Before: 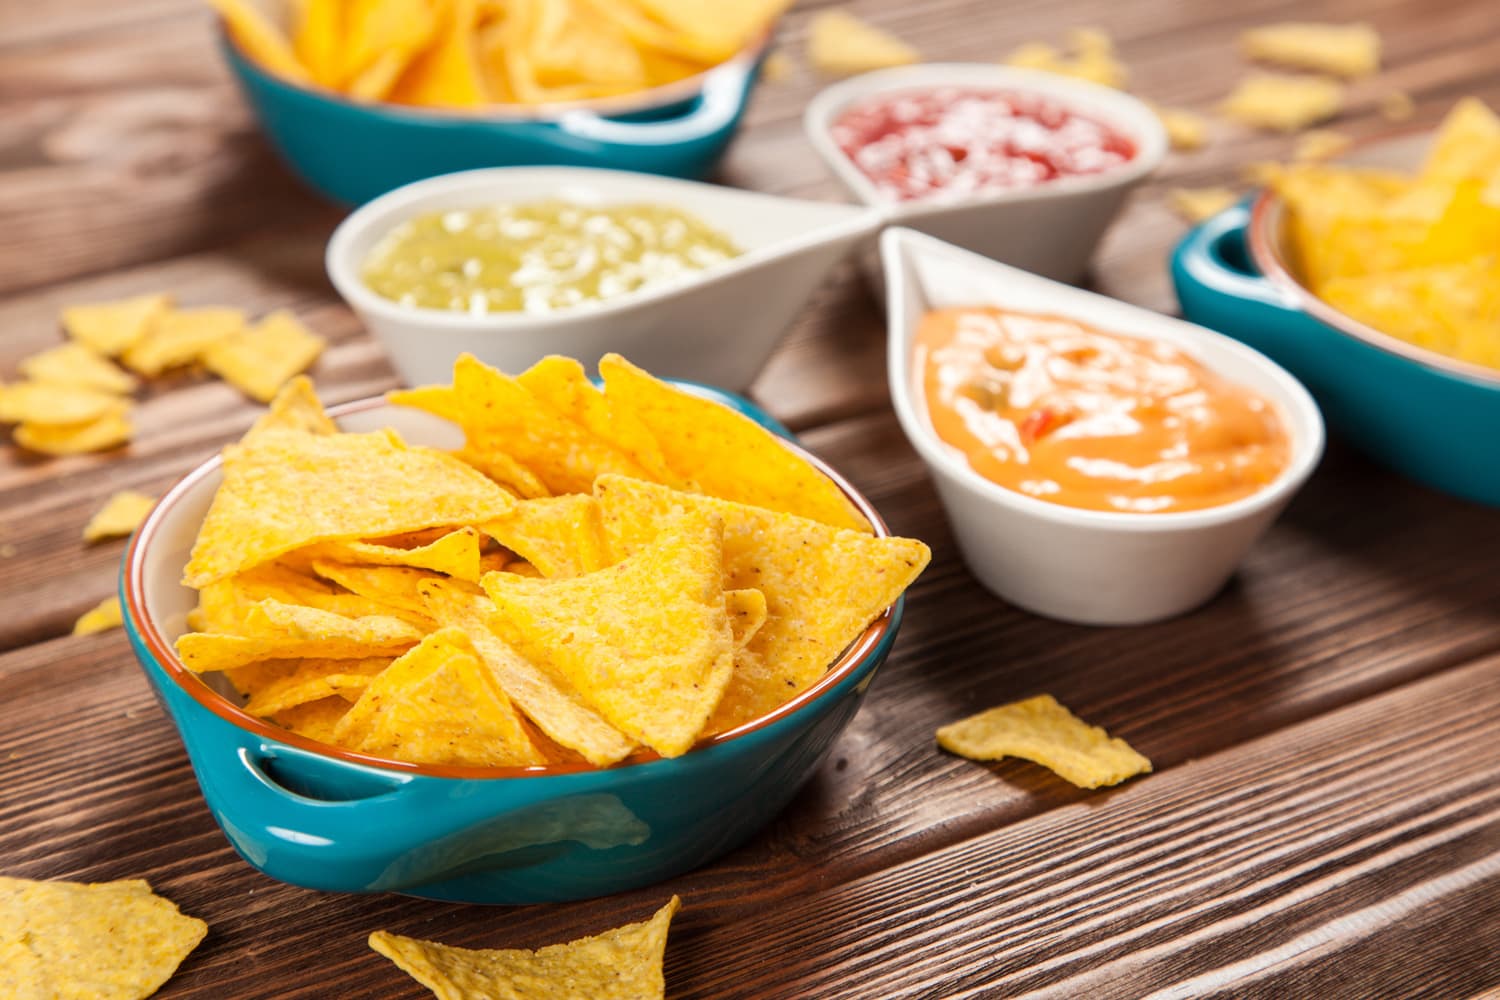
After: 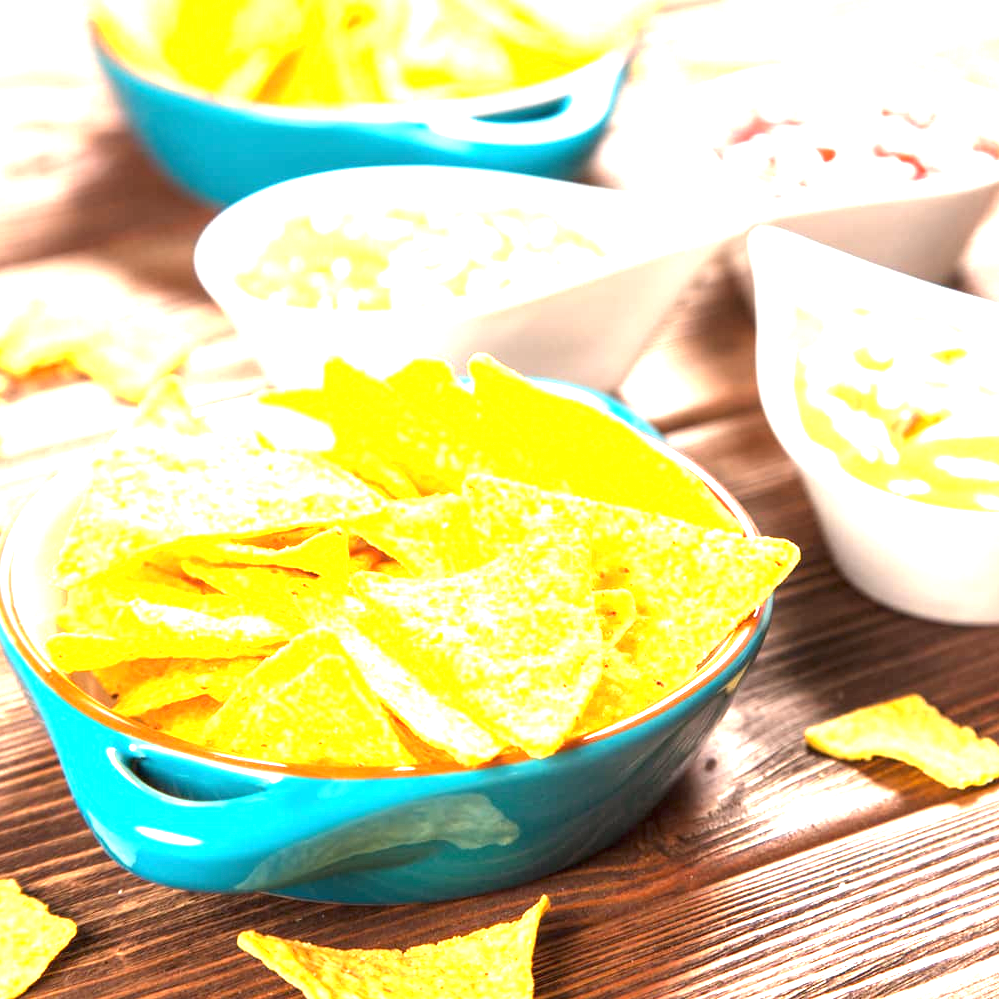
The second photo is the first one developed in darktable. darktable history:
crop and rotate: left 8.786%, right 24.548%
exposure: black level correction 0, exposure 2.138 EV, compensate exposure bias true, compensate highlight preservation false
